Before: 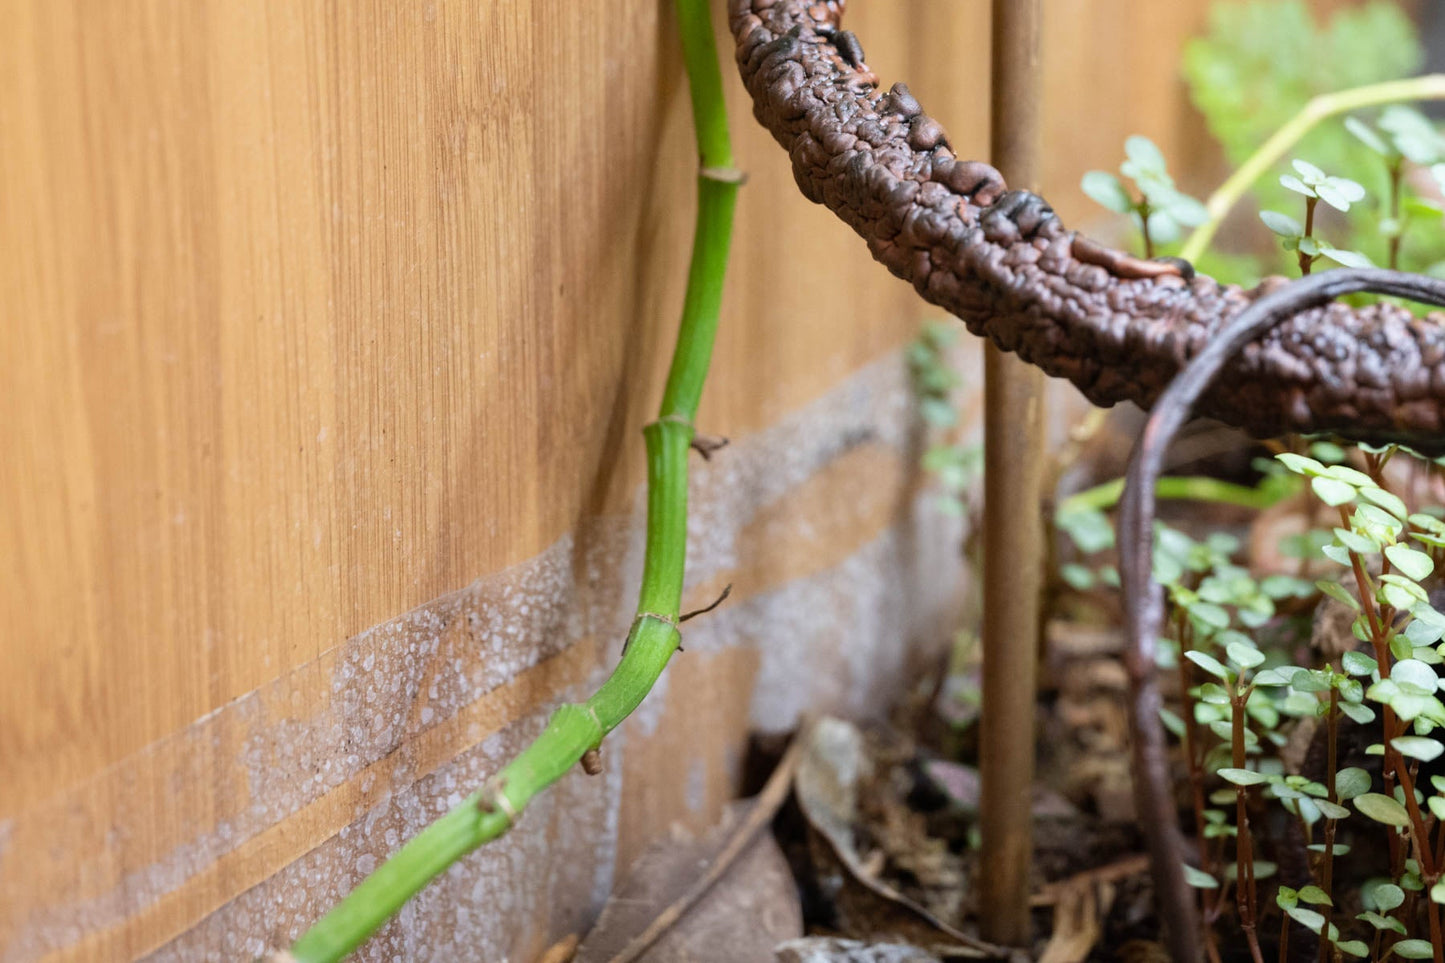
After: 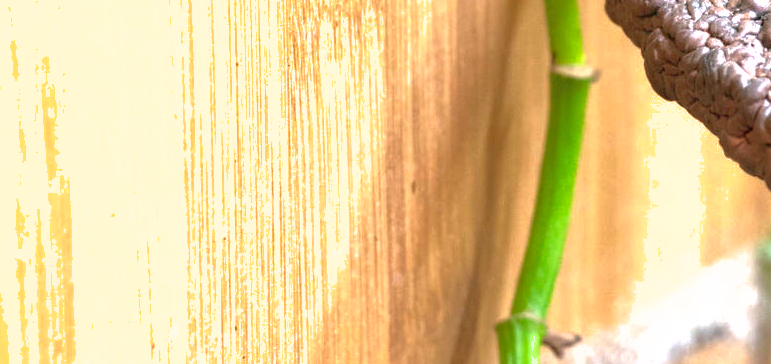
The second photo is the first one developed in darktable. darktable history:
shadows and highlights: on, module defaults
crop: left 10.288%, top 10.732%, right 36.342%, bottom 51.404%
exposure: black level correction 0, exposure 1.2 EV, compensate exposure bias true, compensate highlight preservation false
